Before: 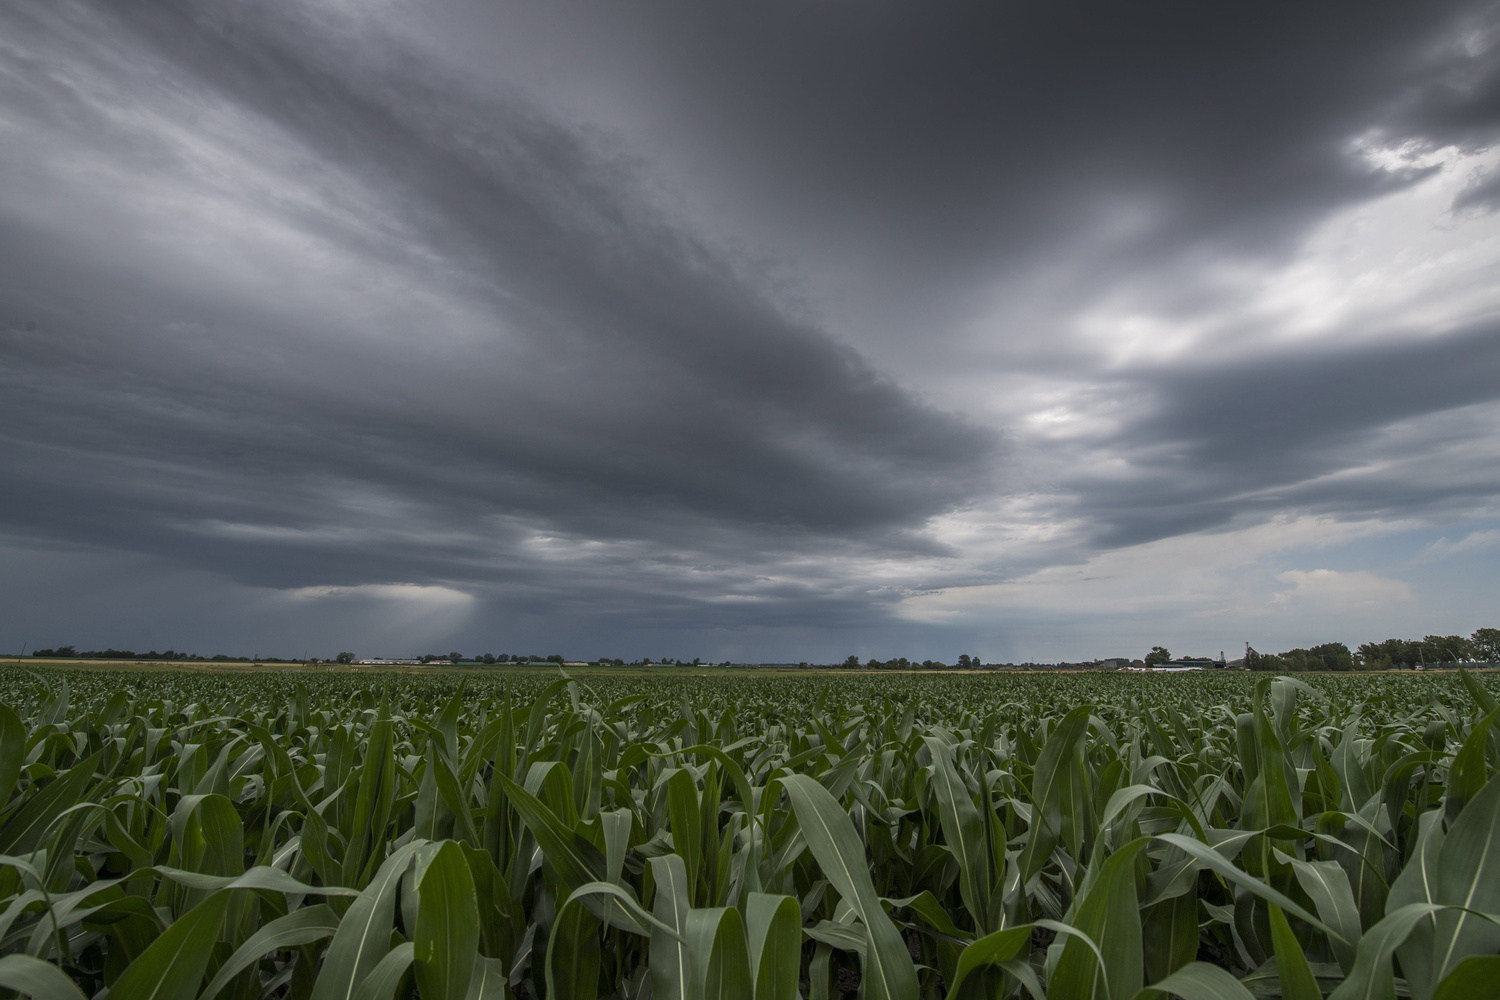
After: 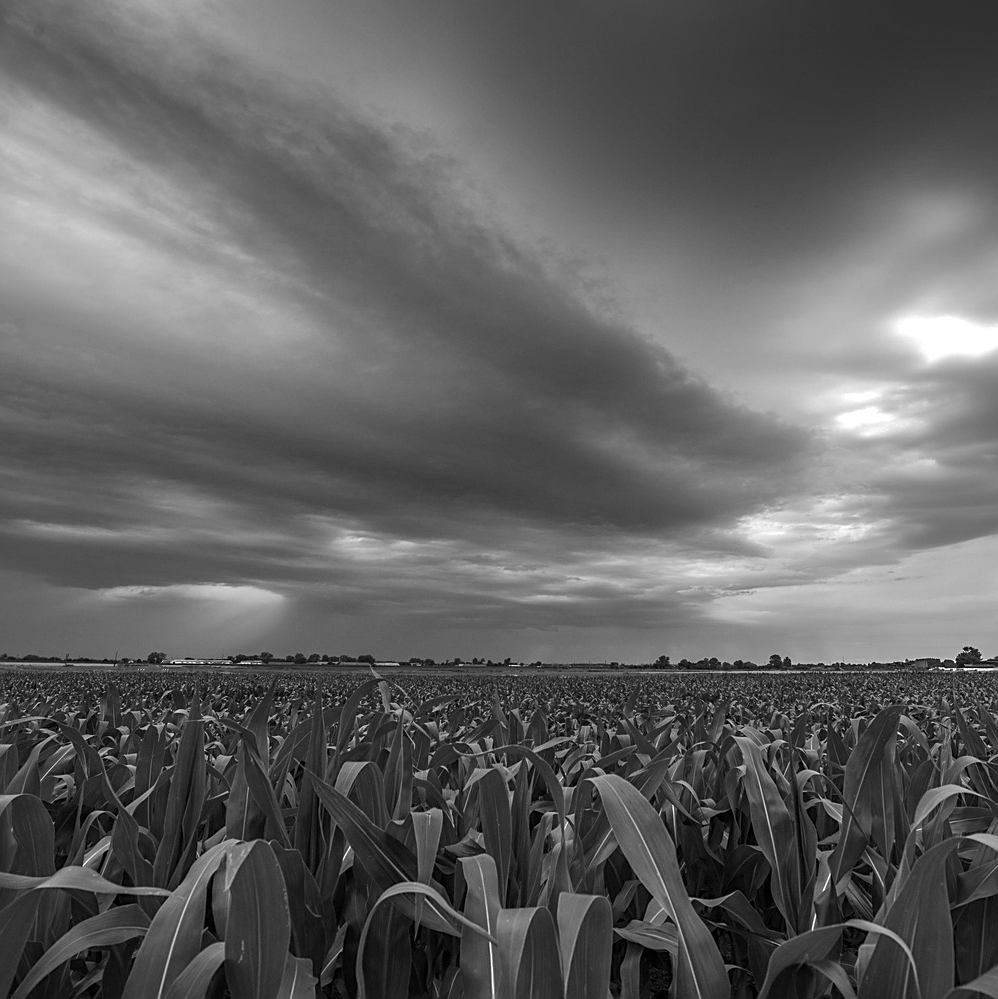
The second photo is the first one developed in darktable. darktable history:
shadows and highlights: shadows 39.24, highlights -59.94
sharpen: on, module defaults
crop and rotate: left 12.653%, right 20.75%
color calibration: output gray [0.714, 0.278, 0, 0], illuminant as shot in camera, x 0.358, y 0.373, temperature 4628.91 K
tone equalizer: -8 EV -0.783 EV, -7 EV -0.729 EV, -6 EV -0.625 EV, -5 EV -0.424 EV, -3 EV 0.403 EV, -2 EV 0.6 EV, -1 EV 0.683 EV, +0 EV 0.763 EV, edges refinement/feathering 500, mask exposure compensation -1.57 EV, preserve details no
